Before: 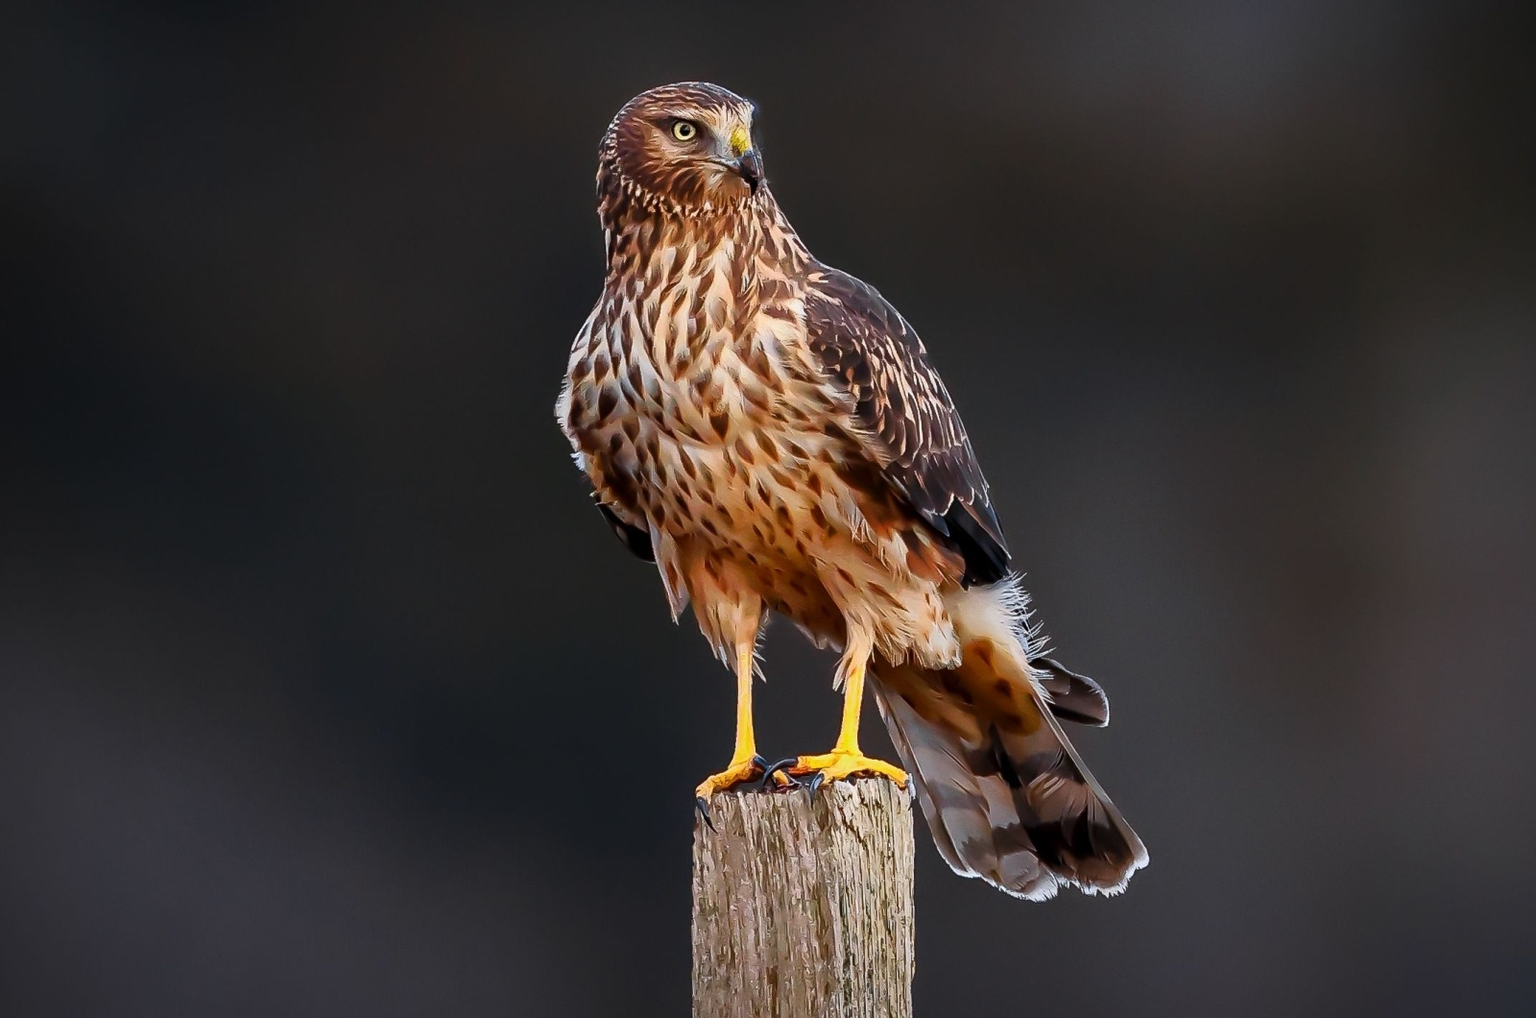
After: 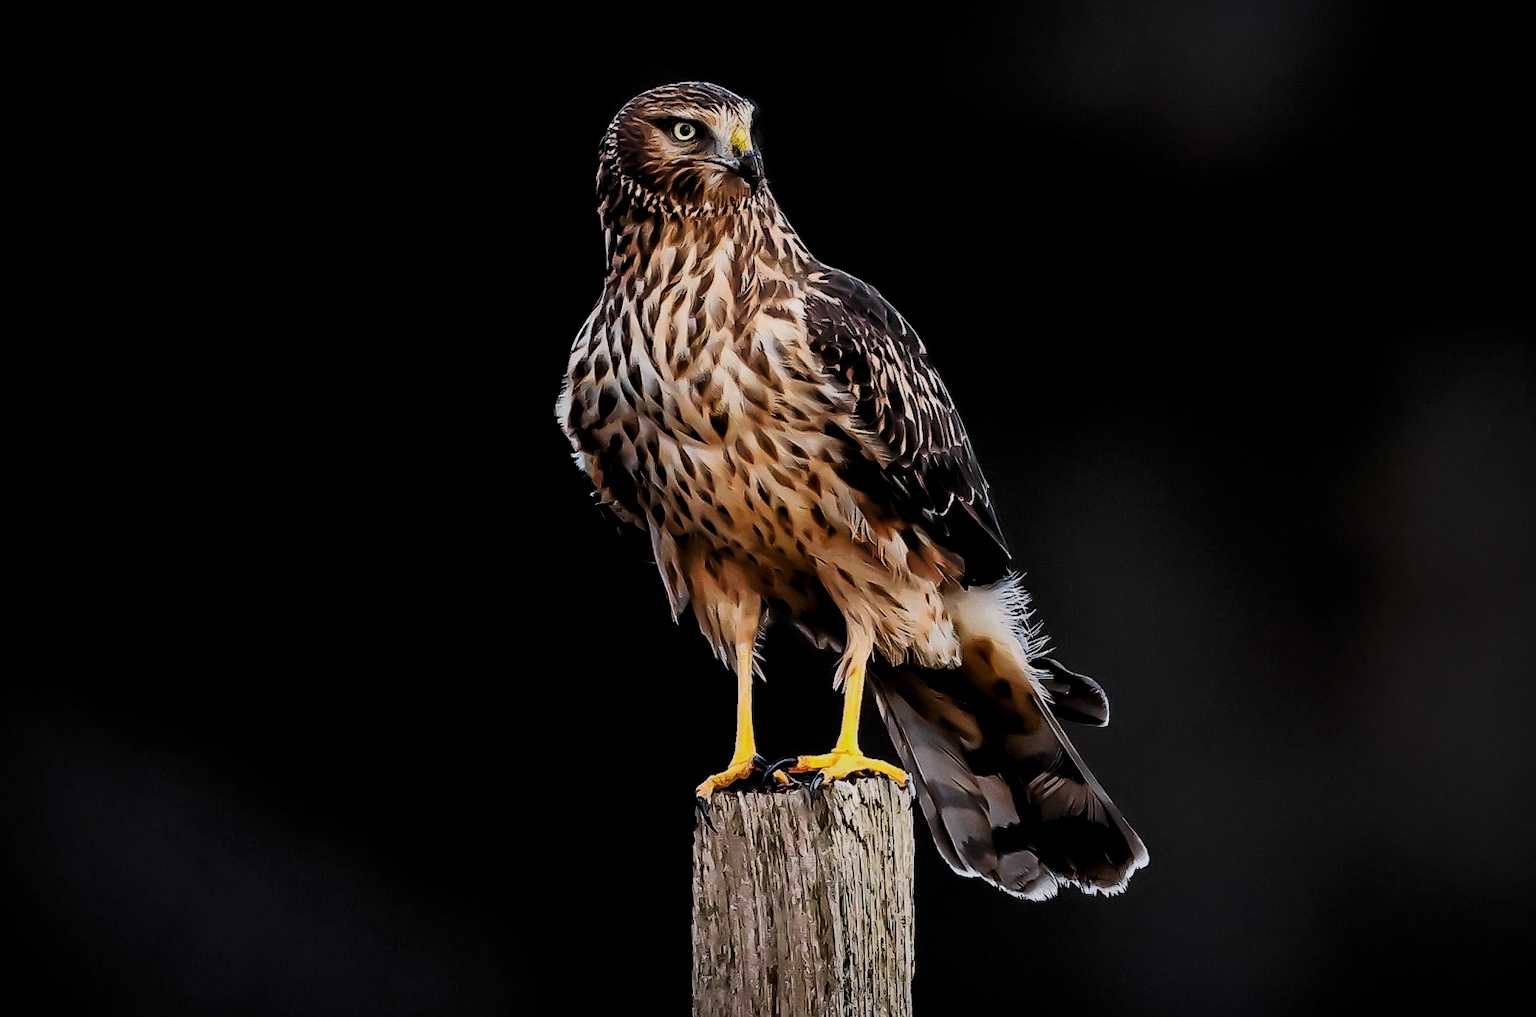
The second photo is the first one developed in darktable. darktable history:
filmic rgb: black relative exposure -5 EV, hardness 2.88, contrast 1.3, highlights saturation mix -30%
levels: levels [0.029, 0.545, 0.971]
